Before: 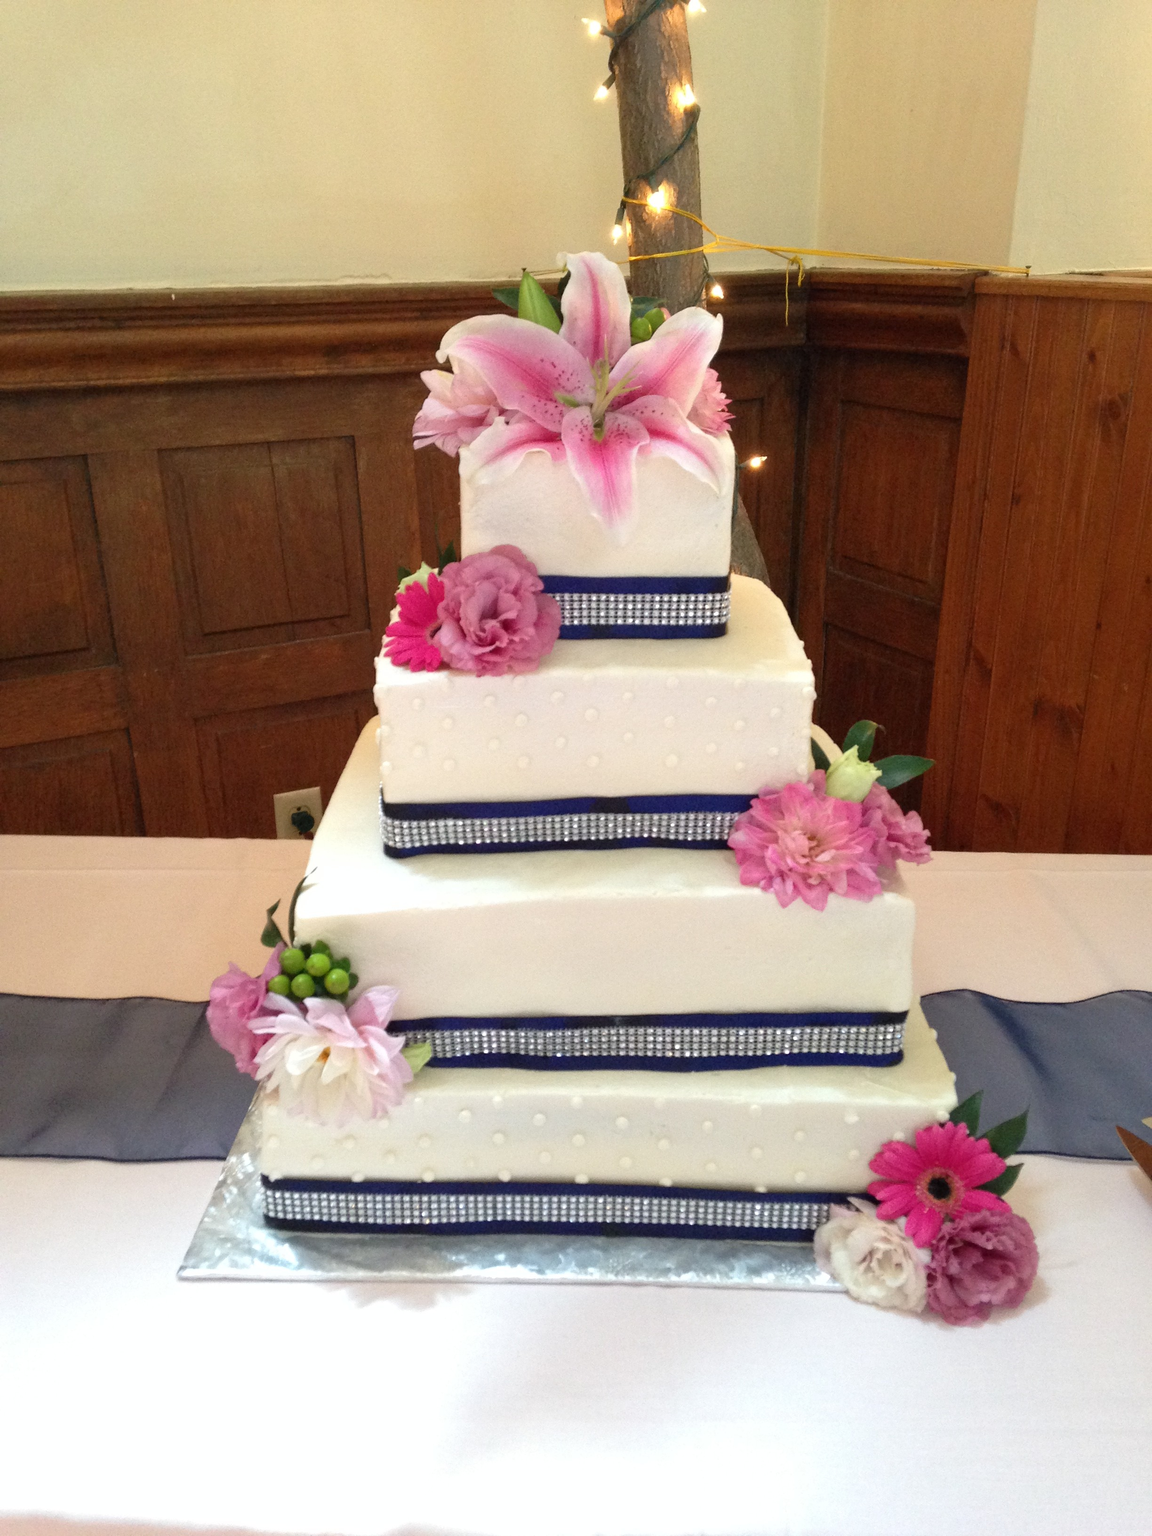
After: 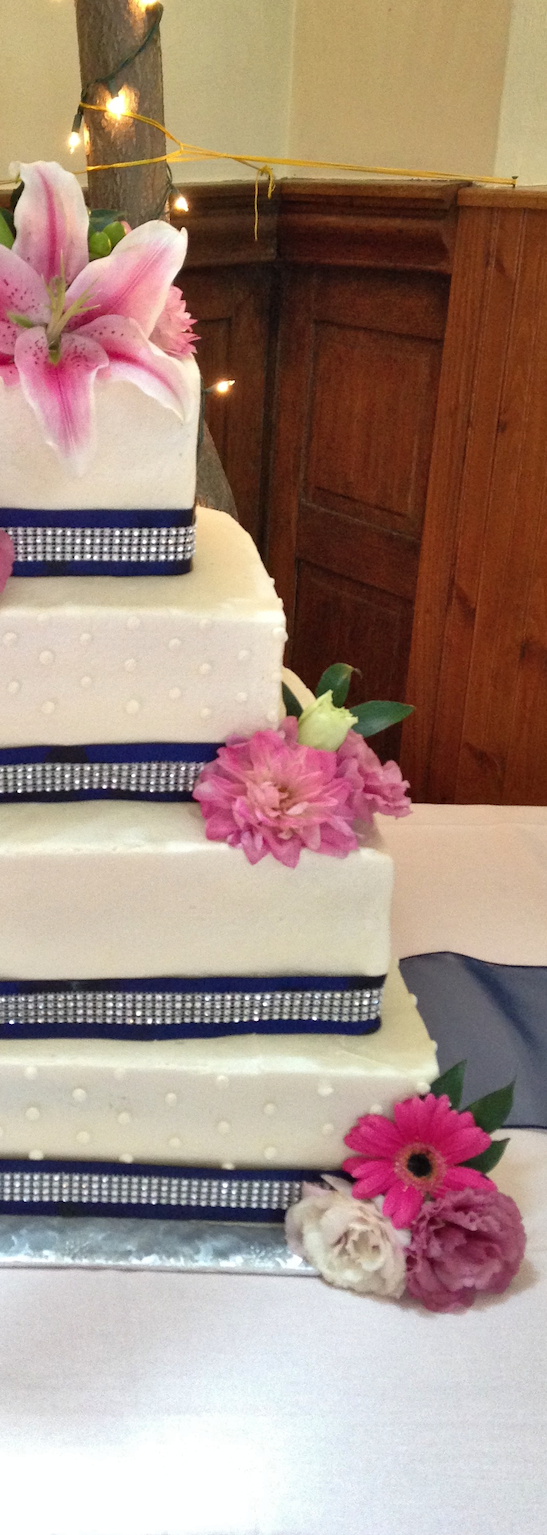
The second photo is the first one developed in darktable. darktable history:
shadows and highlights: shadows 40, highlights -54, highlights color adjustment 46%, low approximation 0.01, soften with gaussian
crop: left 47.628%, top 6.643%, right 7.874%
tone equalizer: -8 EV -0.55 EV
